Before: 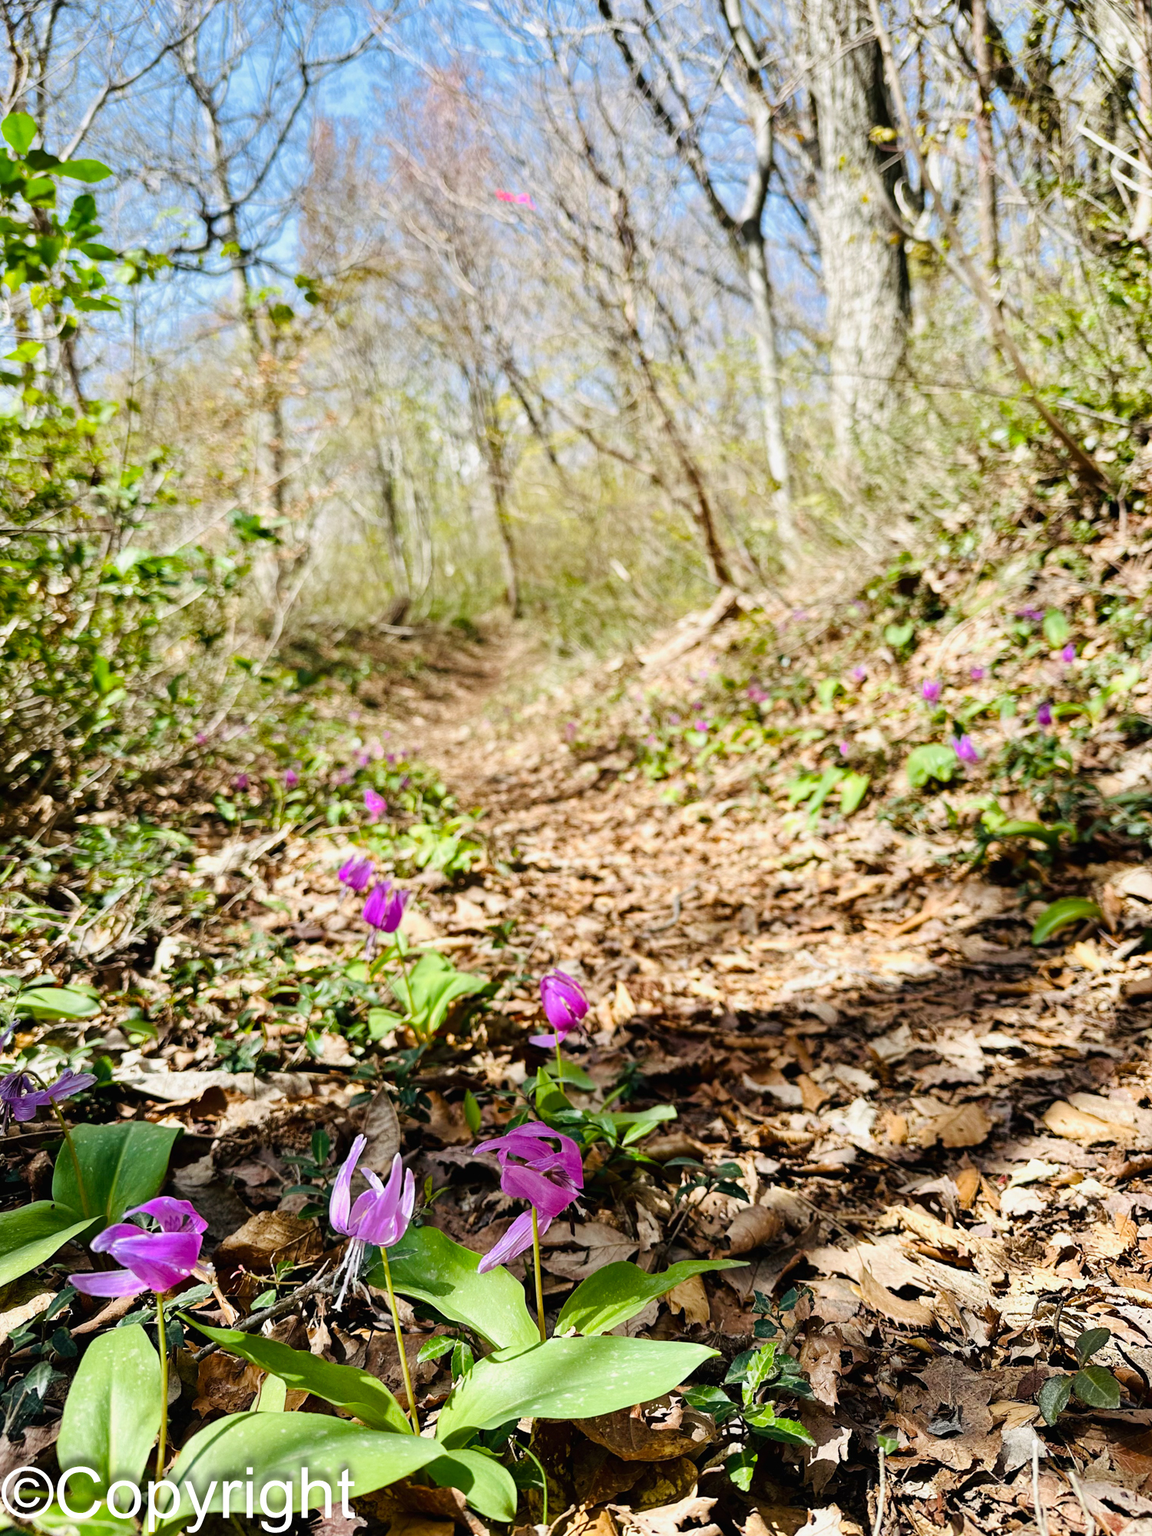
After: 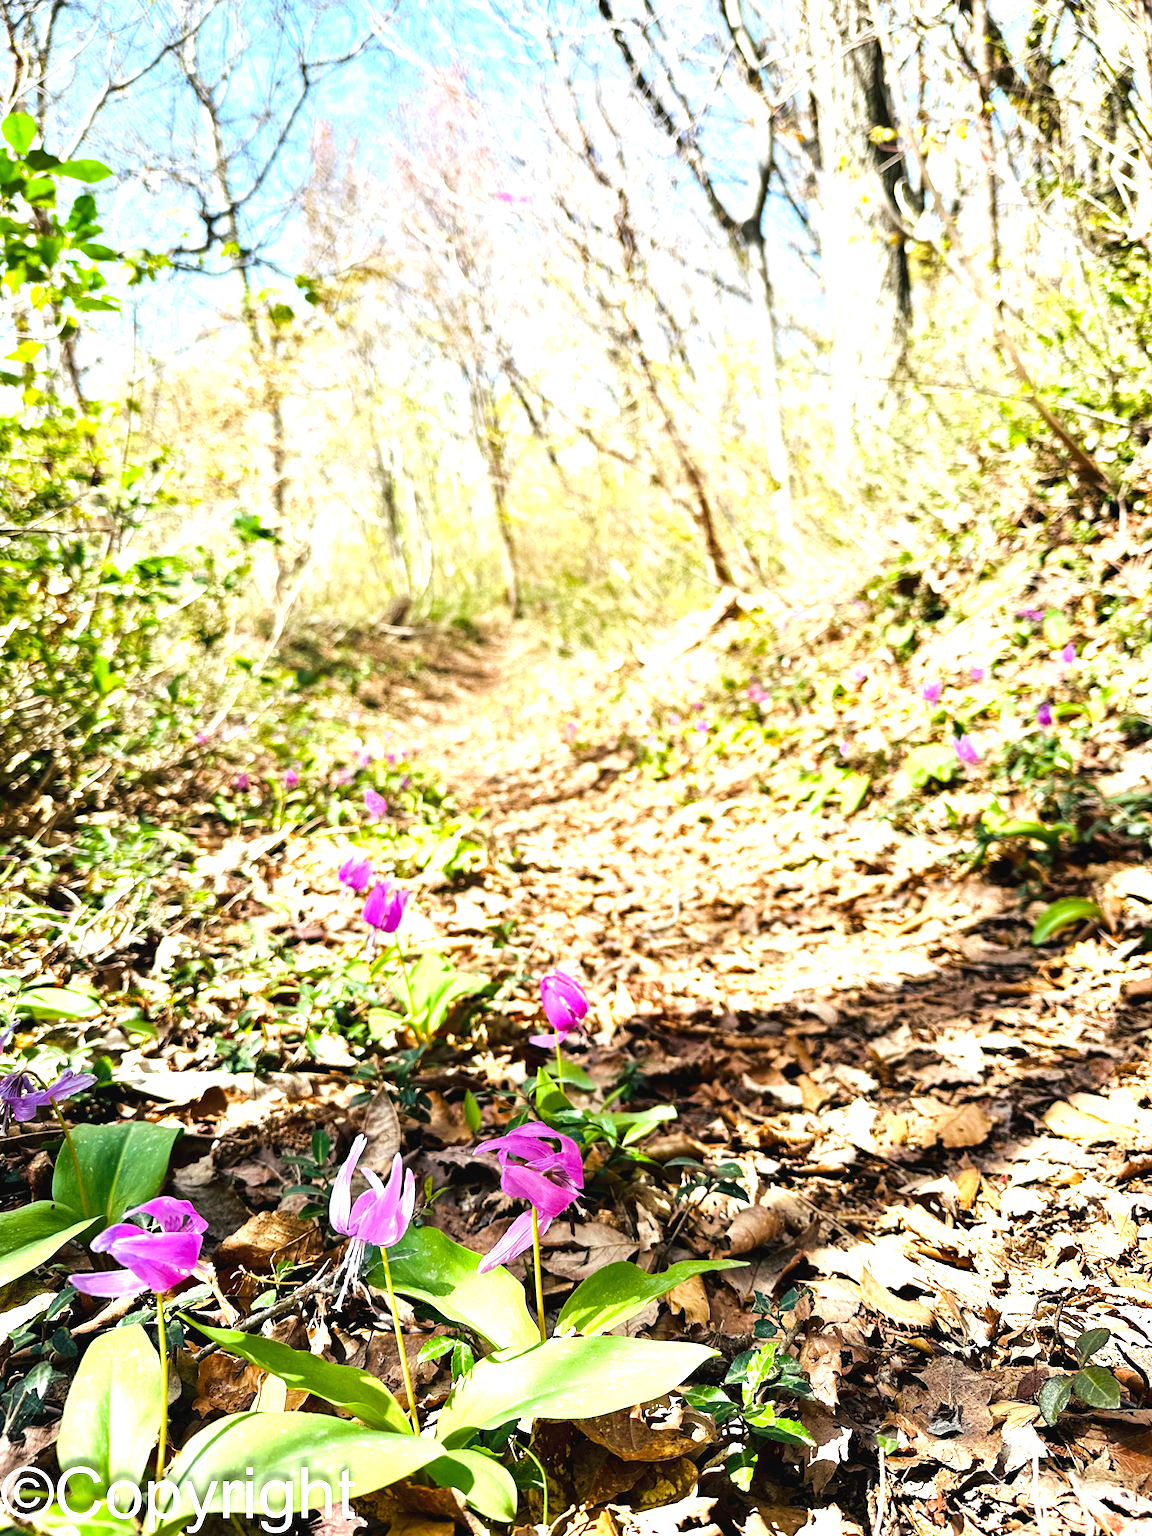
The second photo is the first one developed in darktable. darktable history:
tone equalizer: on, module defaults
exposure: black level correction 0, exposure 1.1 EV, compensate exposure bias true, compensate highlight preservation false
